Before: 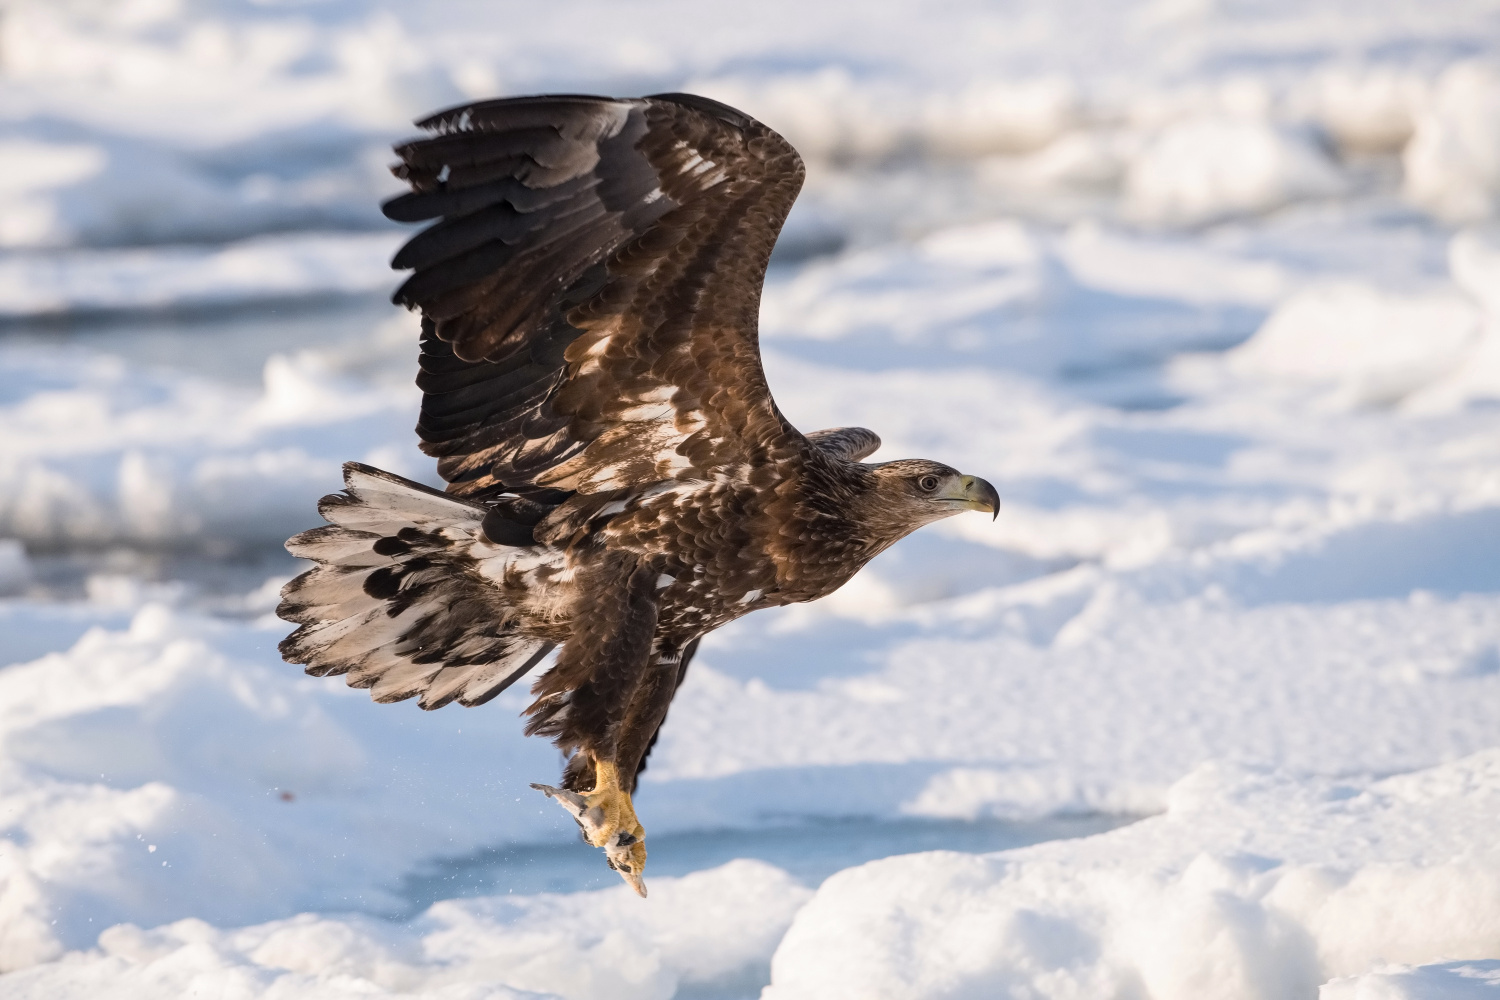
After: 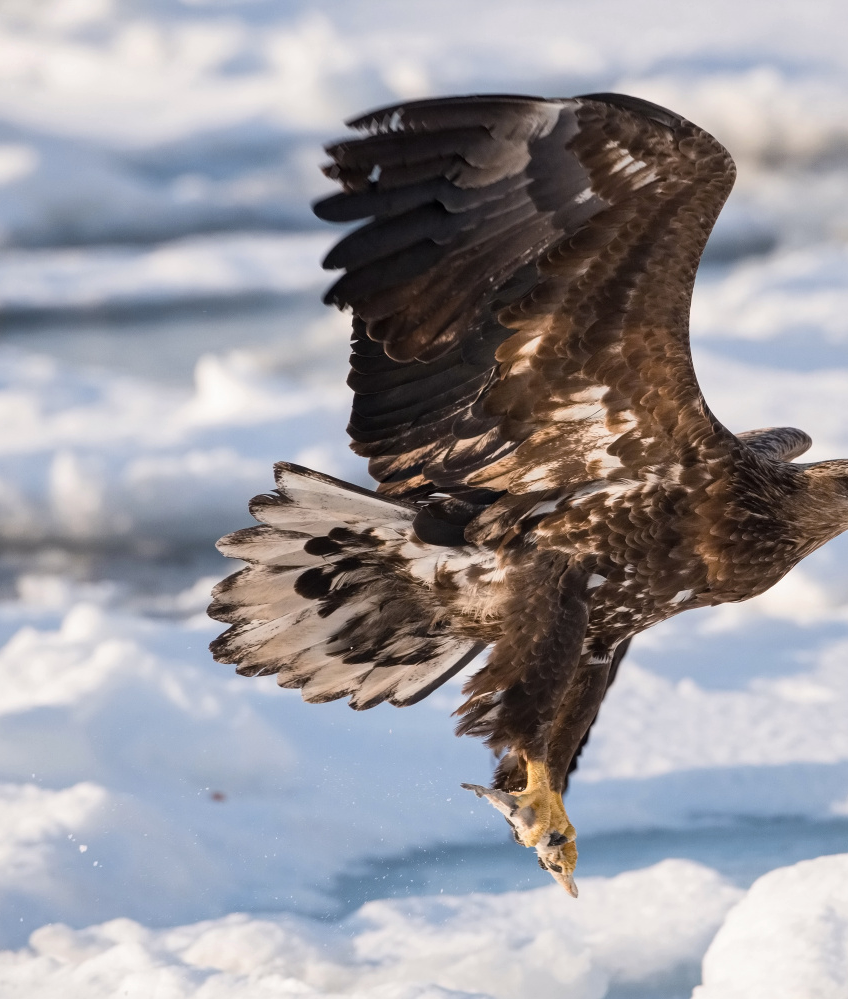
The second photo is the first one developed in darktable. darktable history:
crop: left 4.647%, right 38.789%
shadows and highlights: shadows 37.15, highlights -27.49, soften with gaussian
